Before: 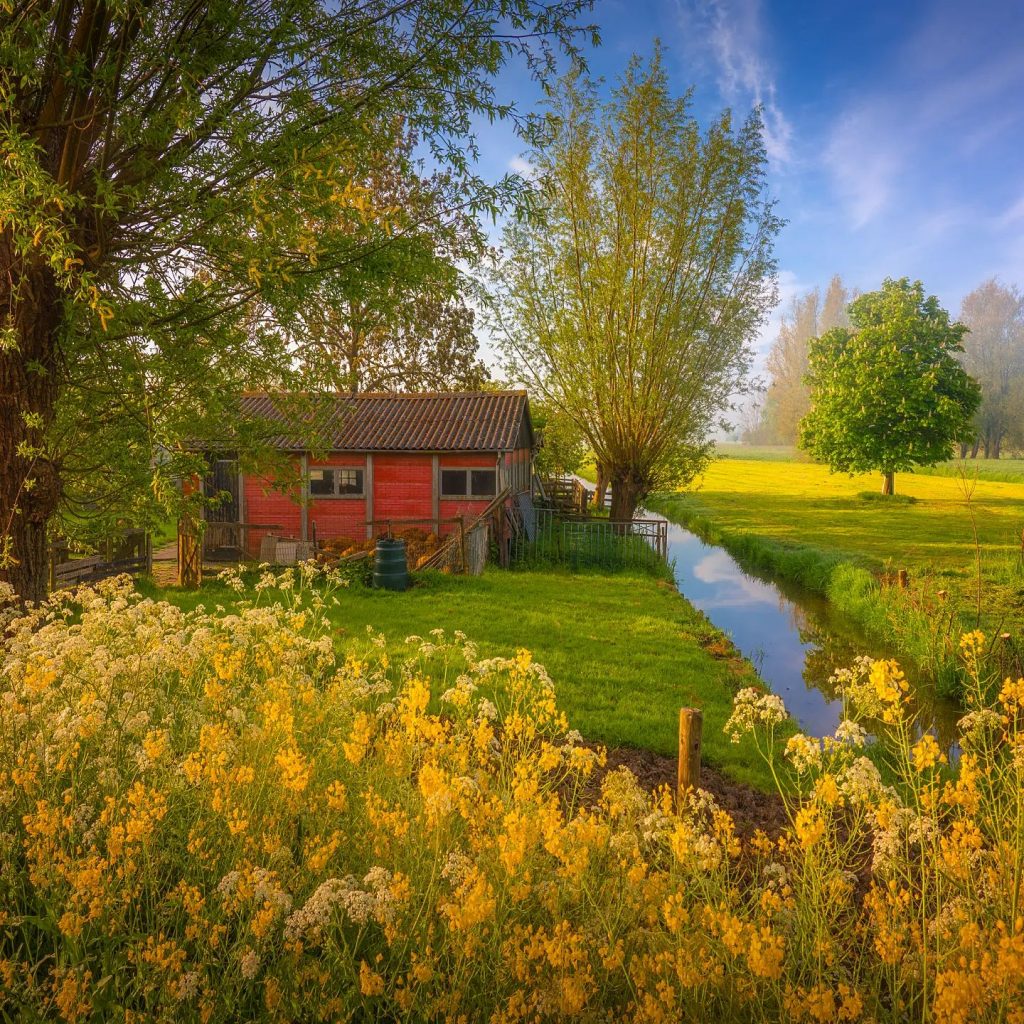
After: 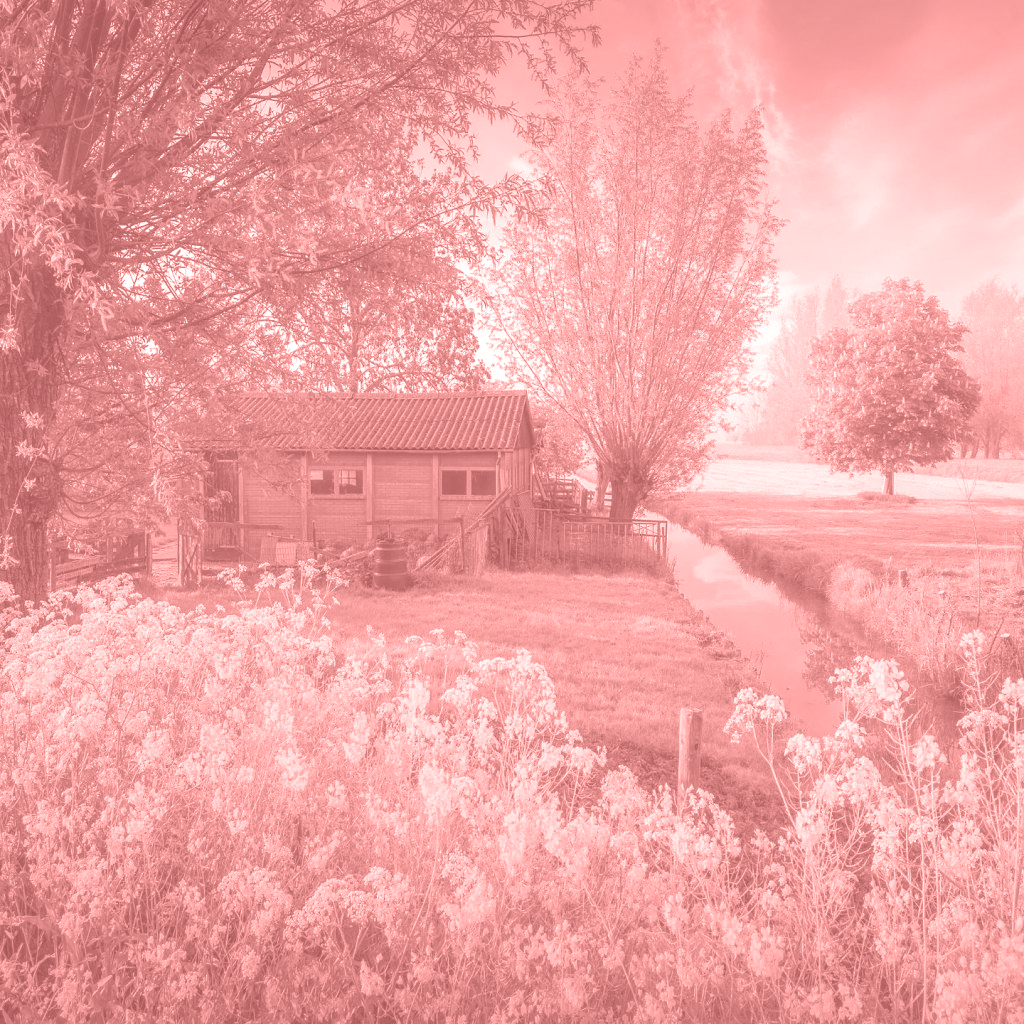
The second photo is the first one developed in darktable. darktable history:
colorize: saturation 51%, source mix 50.67%, lightness 50.67%
exposure: black level correction -0.002, exposure 1.35 EV, compensate highlight preservation false
